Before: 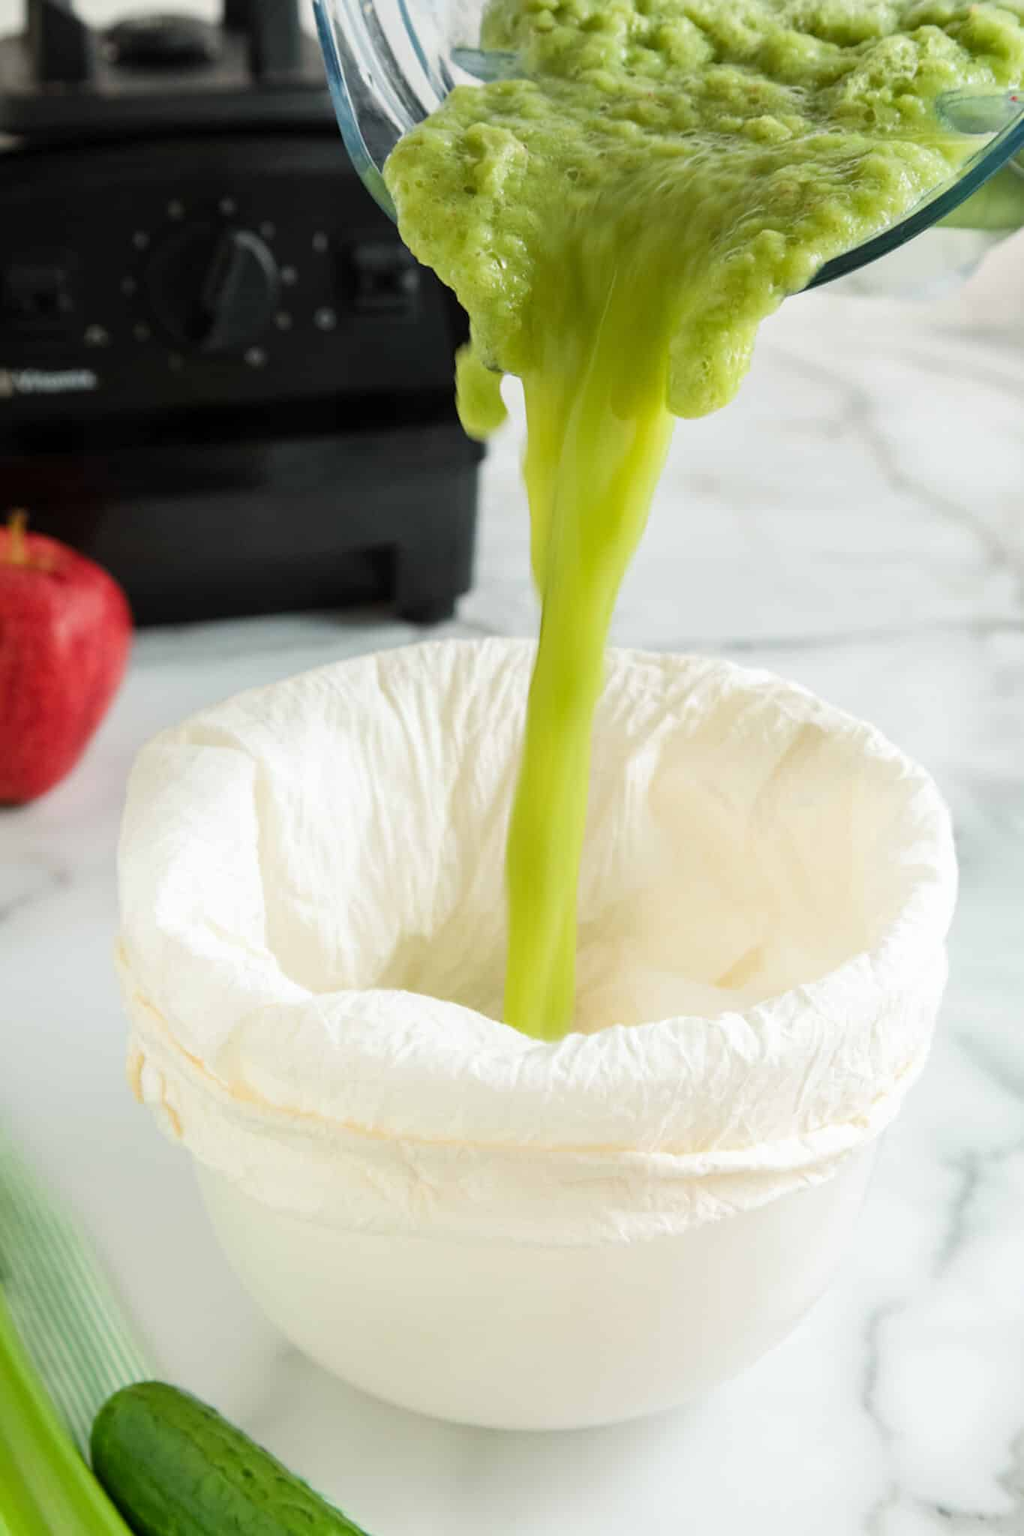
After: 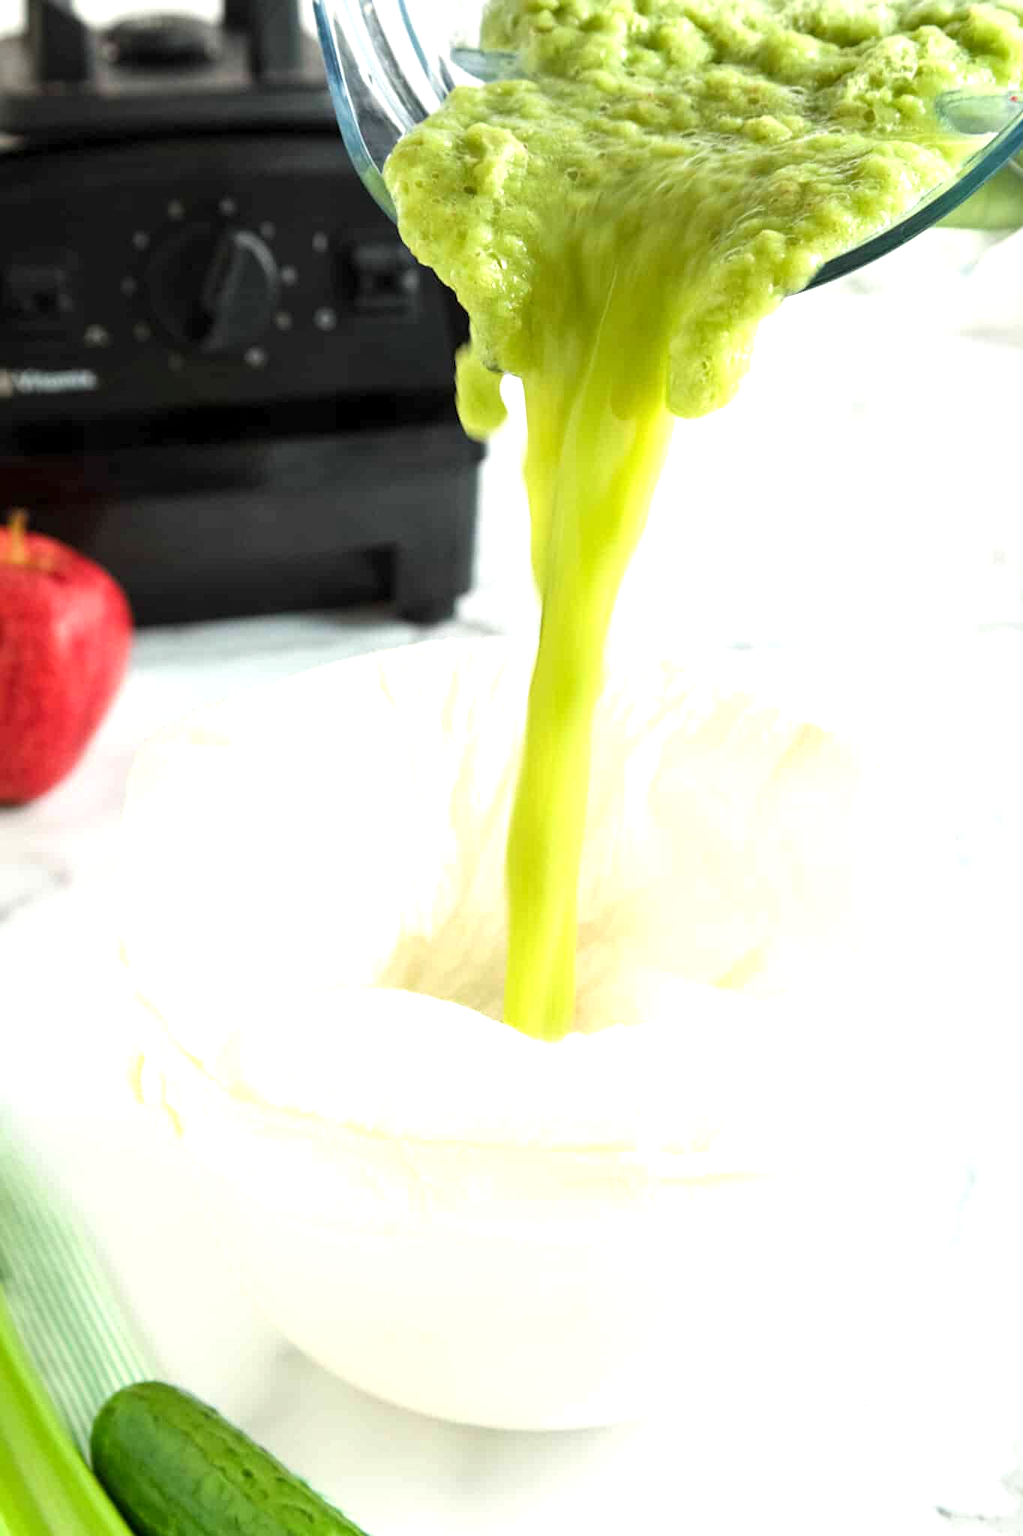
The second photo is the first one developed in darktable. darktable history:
local contrast: highlights 102%, shadows 98%, detail 120%, midtone range 0.2
exposure: exposure 0.754 EV, compensate highlight preservation false
